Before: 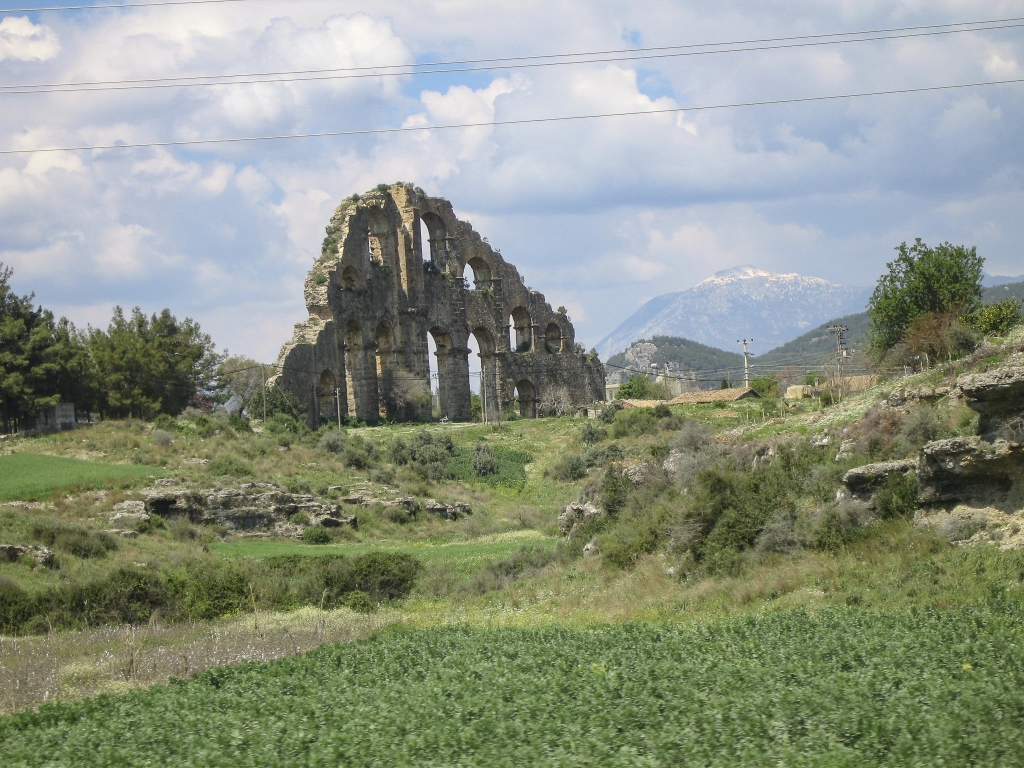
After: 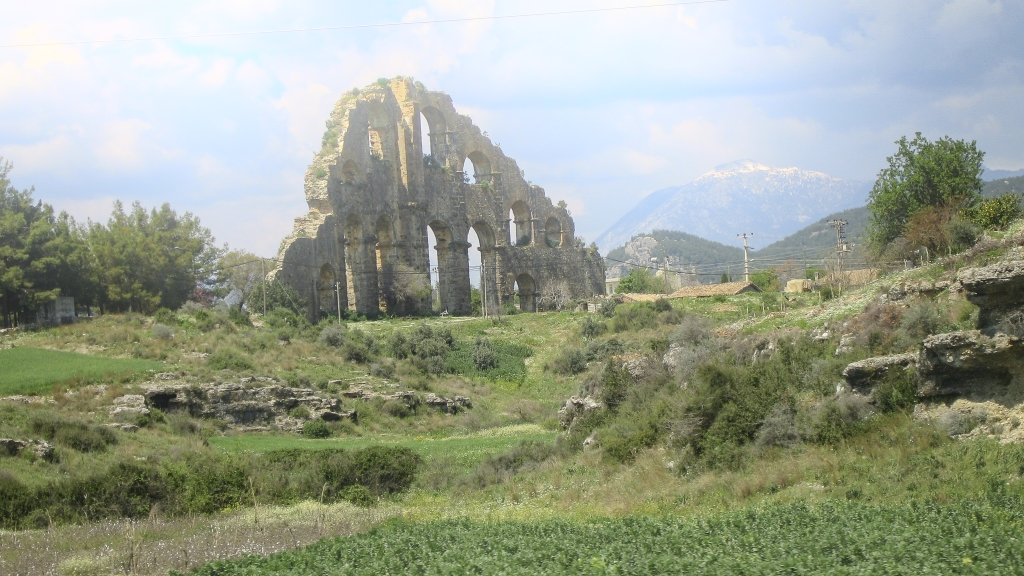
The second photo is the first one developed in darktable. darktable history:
crop: top 13.819%, bottom 11.169%
bloom: on, module defaults
